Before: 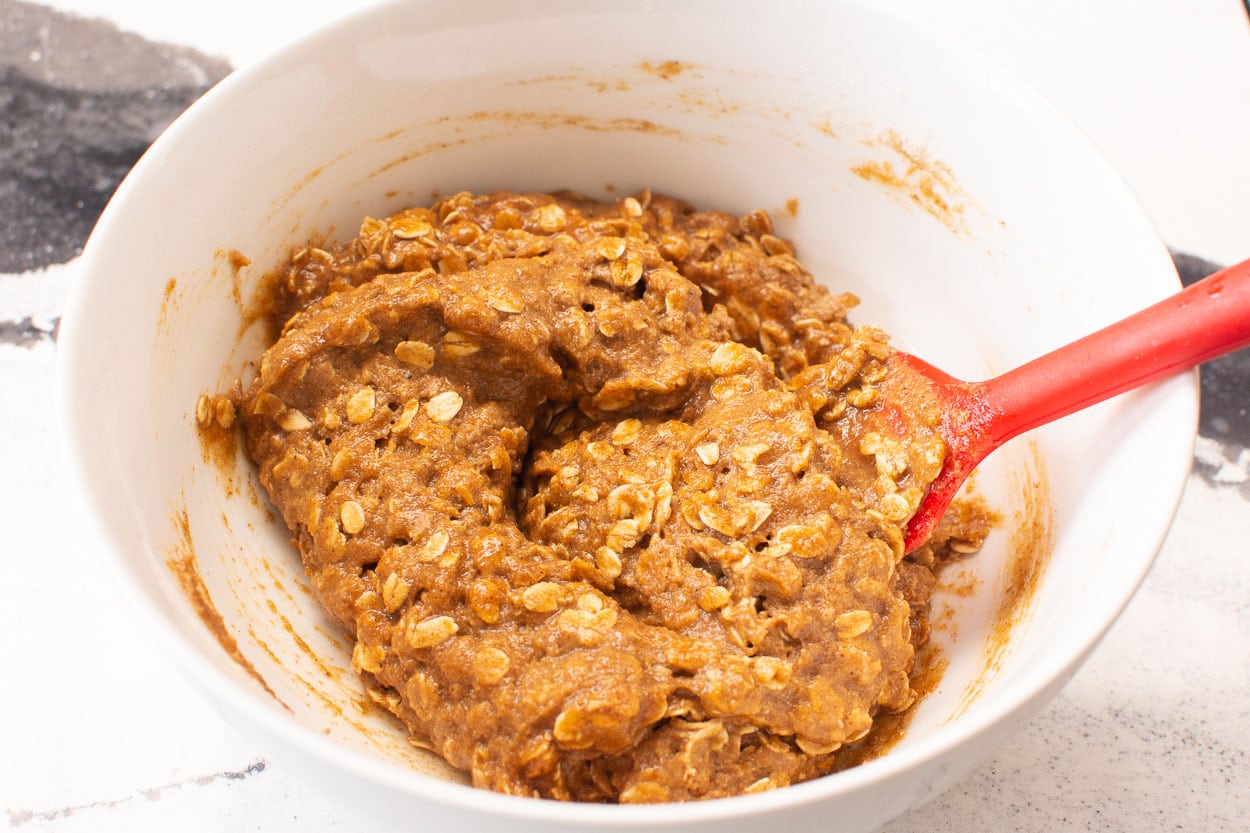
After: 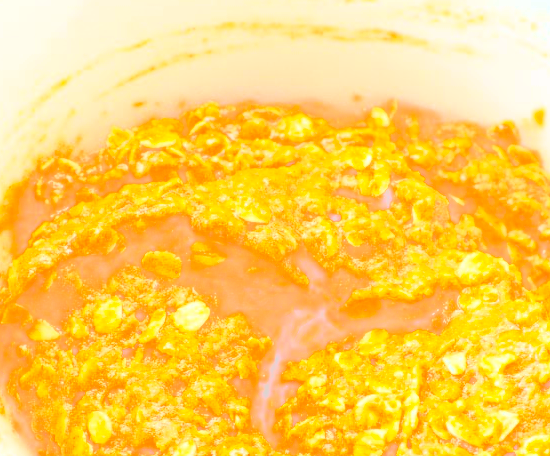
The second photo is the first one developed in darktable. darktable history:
contrast brightness saturation: contrast 0.77, brightness -1, saturation 1
color correction: highlights a* -10.04, highlights b* -10.37
bloom: size 70%, threshold 25%, strength 70%
crop: left 20.248%, top 10.86%, right 35.675%, bottom 34.321%
